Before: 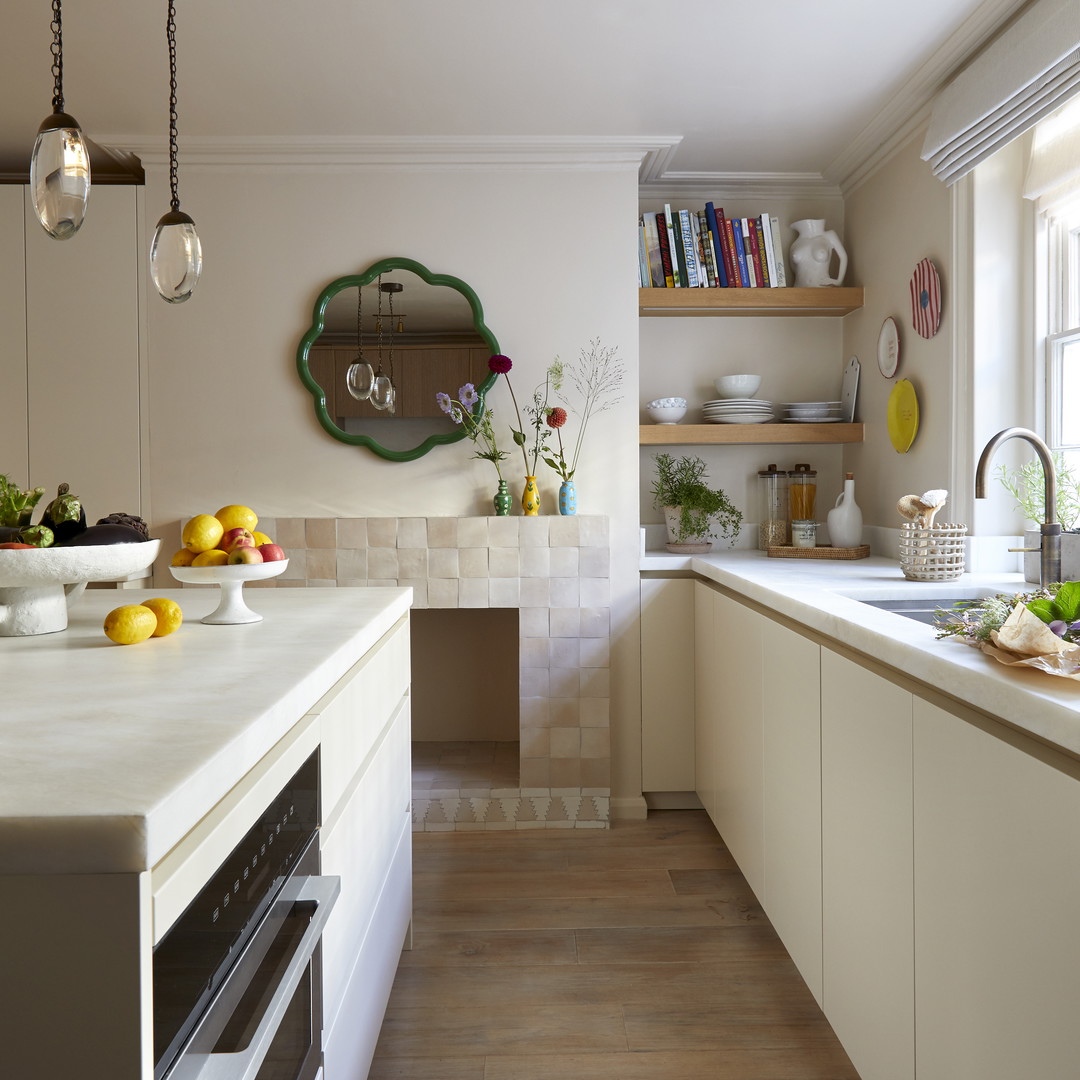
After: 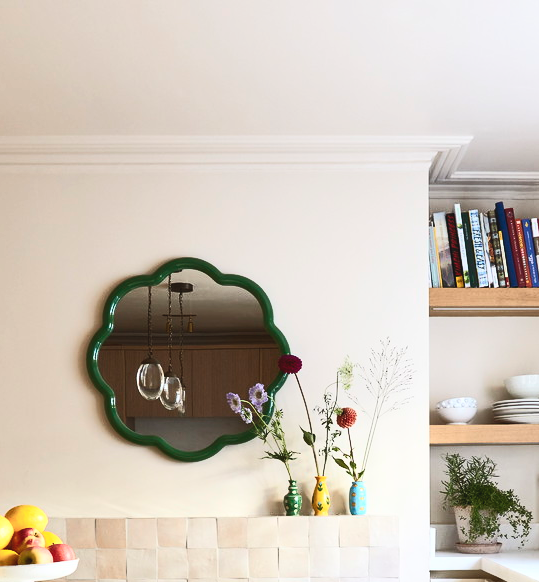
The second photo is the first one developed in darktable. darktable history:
tone equalizer: smoothing diameter 2.11%, edges refinement/feathering 19.25, mask exposure compensation -1.57 EV, filter diffusion 5
exposure: black level correction -0.006, exposure 0.07 EV, compensate highlight preservation false
tone curve: curves: ch0 [(0, 0) (0.003, 0.003) (0.011, 0.008) (0.025, 0.018) (0.044, 0.04) (0.069, 0.062) (0.1, 0.09) (0.136, 0.121) (0.177, 0.158) (0.224, 0.197) (0.277, 0.255) (0.335, 0.314) (0.399, 0.391) (0.468, 0.496) (0.543, 0.683) (0.623, 0.801) (0.709, 0.883) (0.801, 0.94) (0.898, 0.984) (1, 1)], color space Lab, independent channels, preserve colors none
crop: left 19.491%, right 30.54%, bottom 46.03%
